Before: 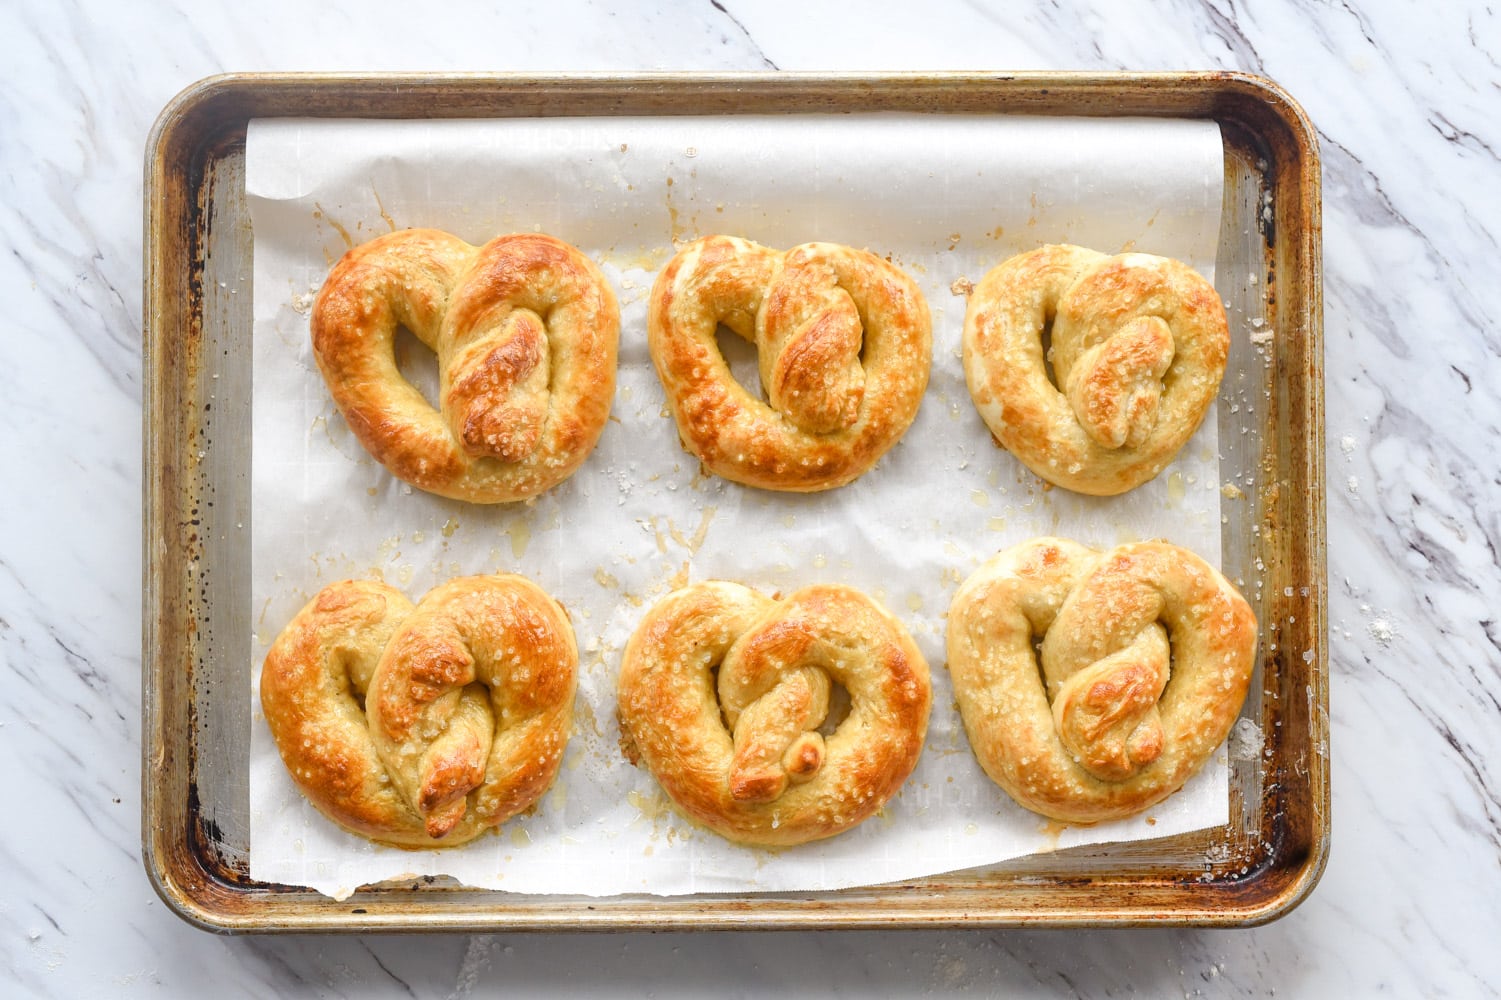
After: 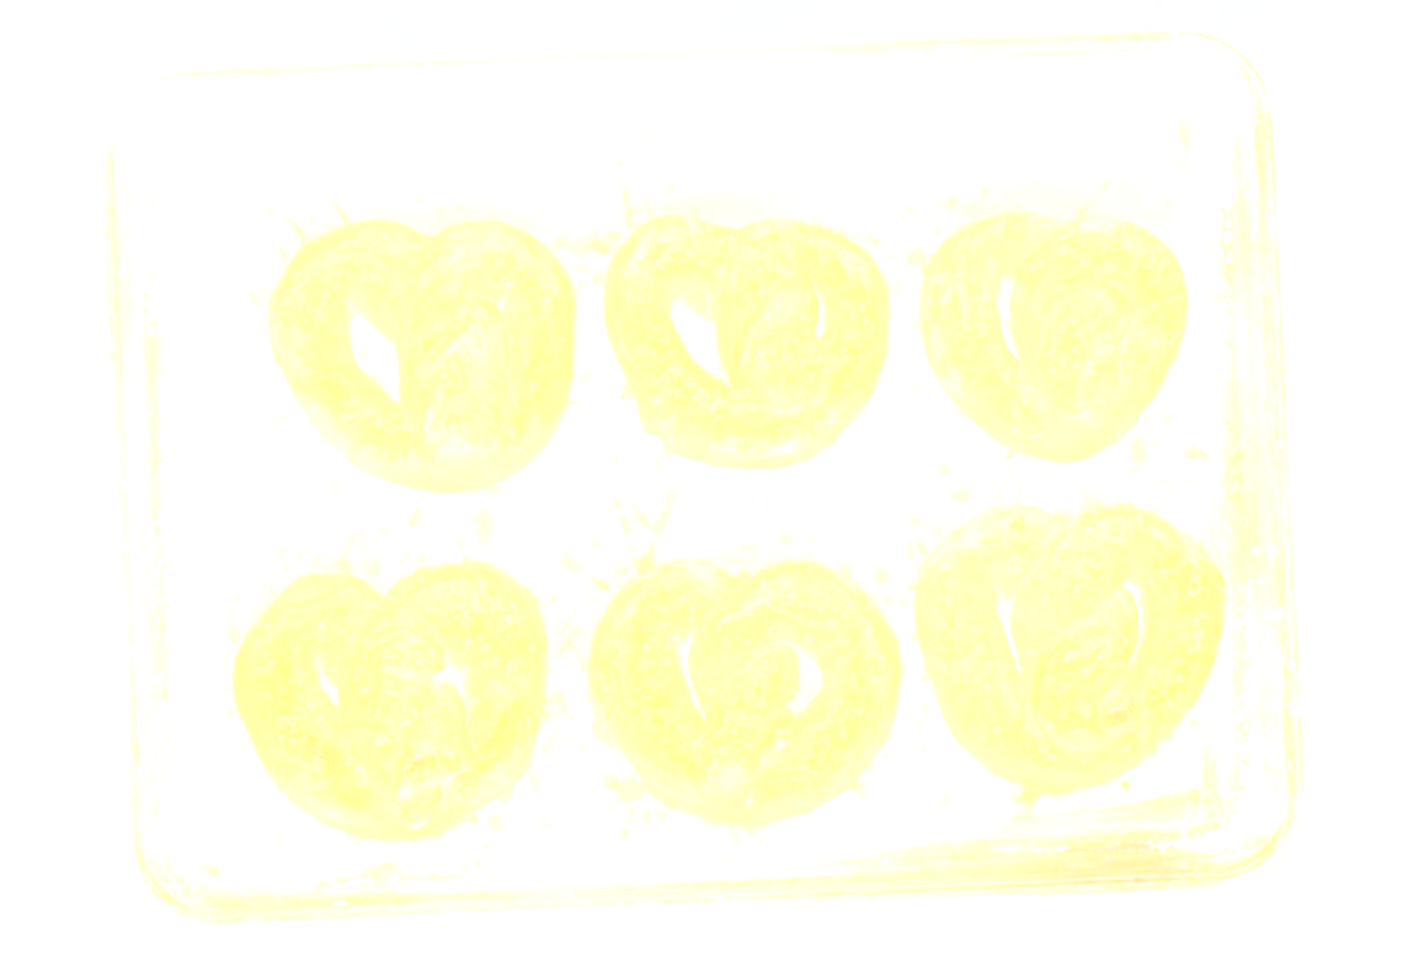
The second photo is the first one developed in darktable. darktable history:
rotate and perspective: rotation -2.12°, lens shift (vertical) 0.009, lens shift (horizontal) -0.008, automatic cropping original format, crop left 0.036, crop right 0.964, crop top 0.05, crop bottom 0.959
bloom: size 25%, threshold 5%, strength 90%
